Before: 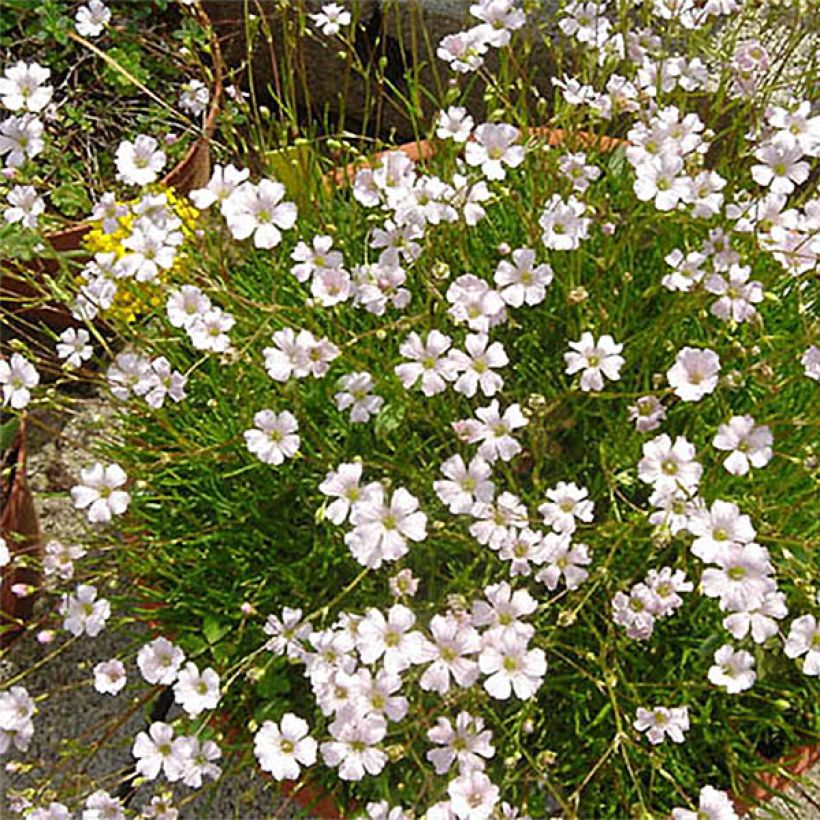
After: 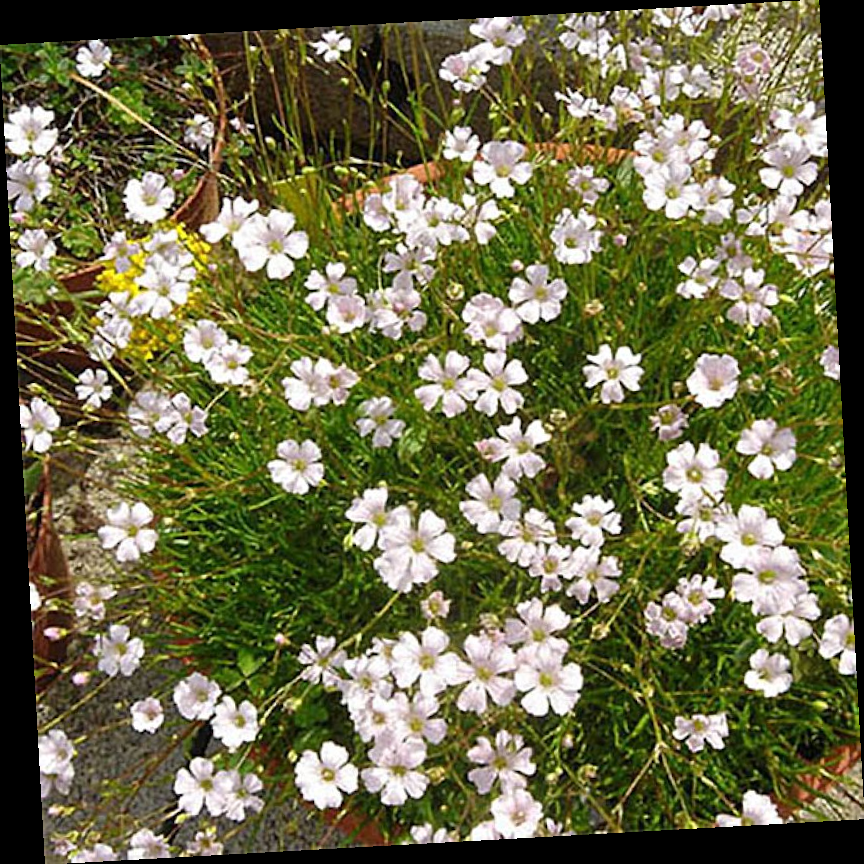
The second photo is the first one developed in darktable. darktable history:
rotate and perspective: rotation -3.18°, automatic cropping off
tone equalizer: on, module defaults
